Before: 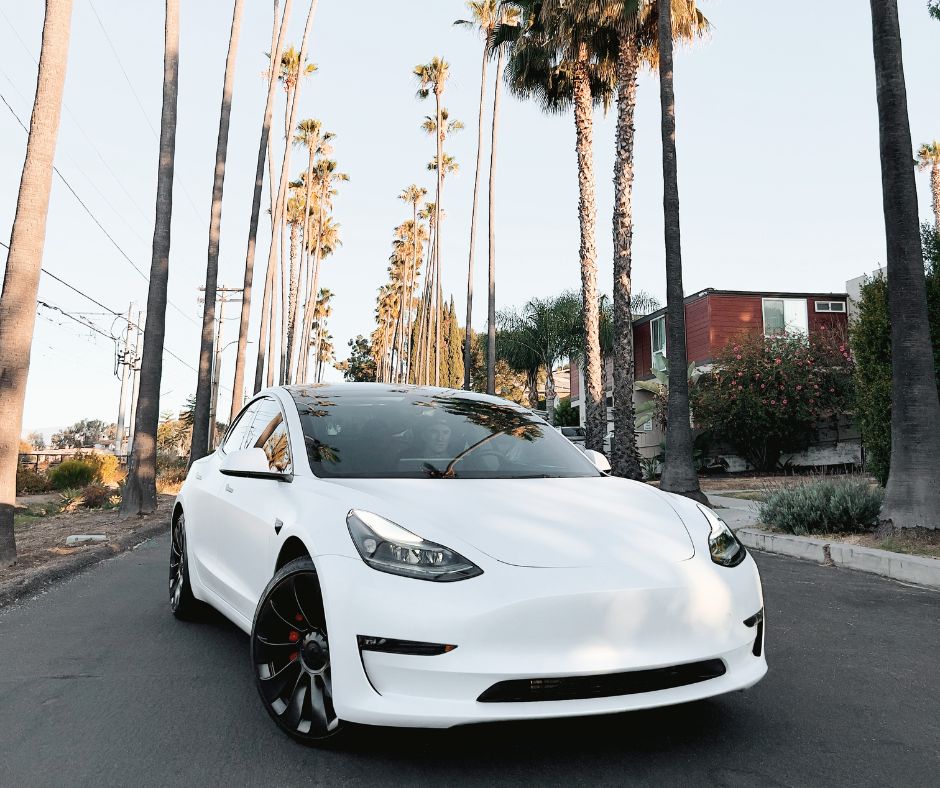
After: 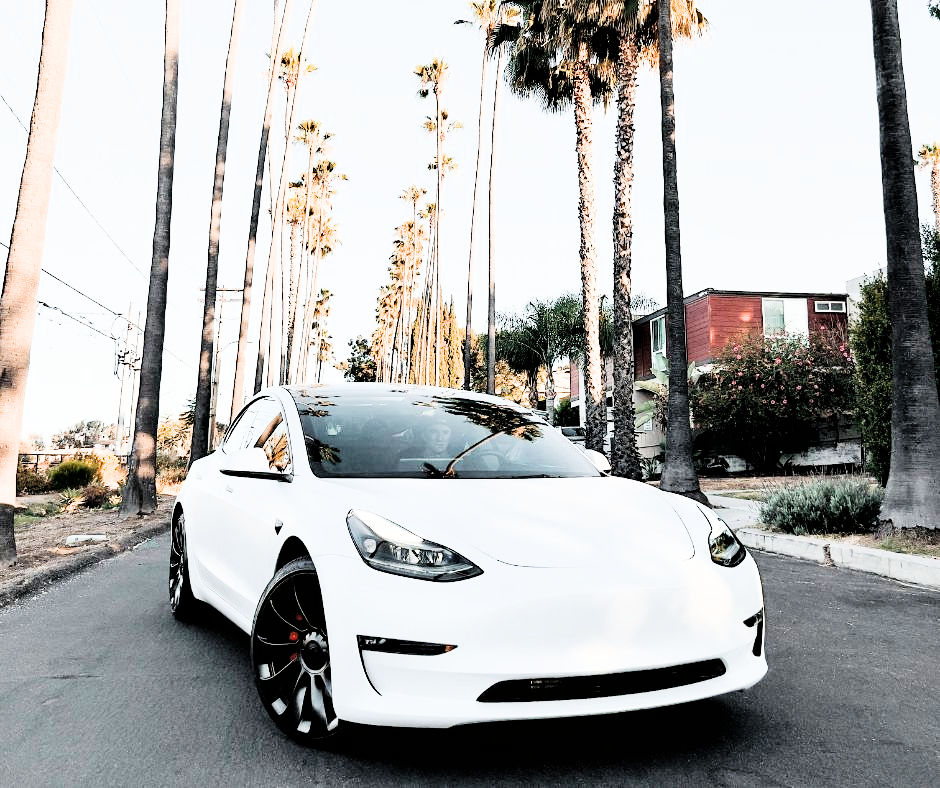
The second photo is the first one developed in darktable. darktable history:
exposure: black level correction 0, exposure 1.2 EV, compensate highlight preservation false
filmic rgb: black relative exposure -5 EV, hardness 2.88, contrast 1.4, highlights saturation mix -30%
contrast equalizer: octaves 7, y [[0.6 ×6], [0.55 ×6], [0 ×6], [0 ×6], [0 ×6]], mix 0.53
